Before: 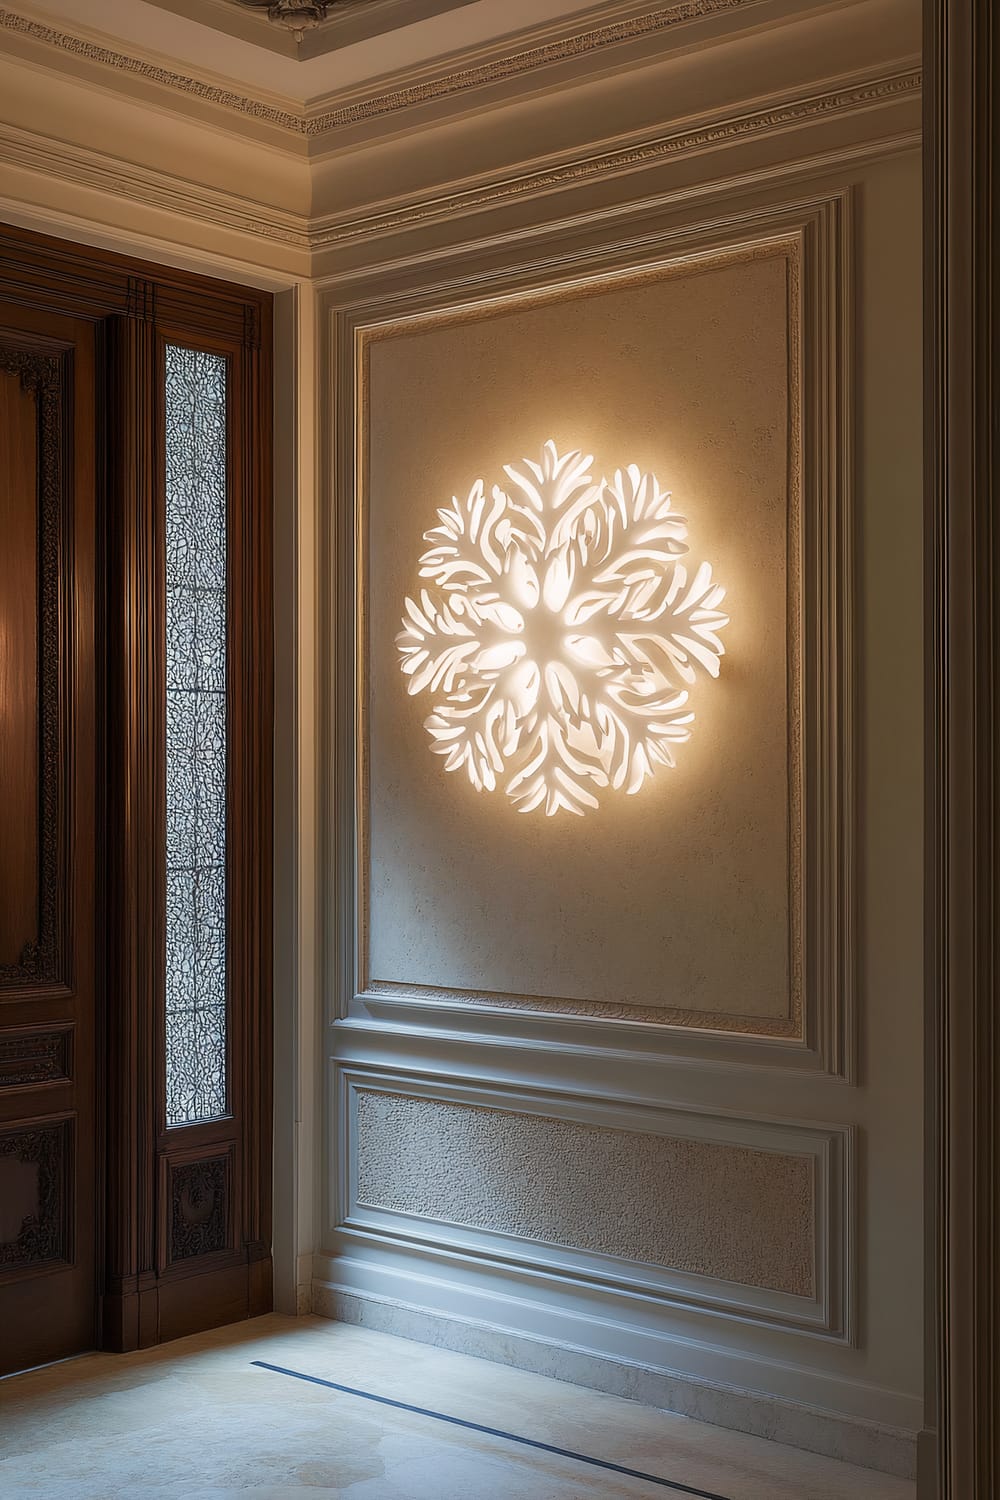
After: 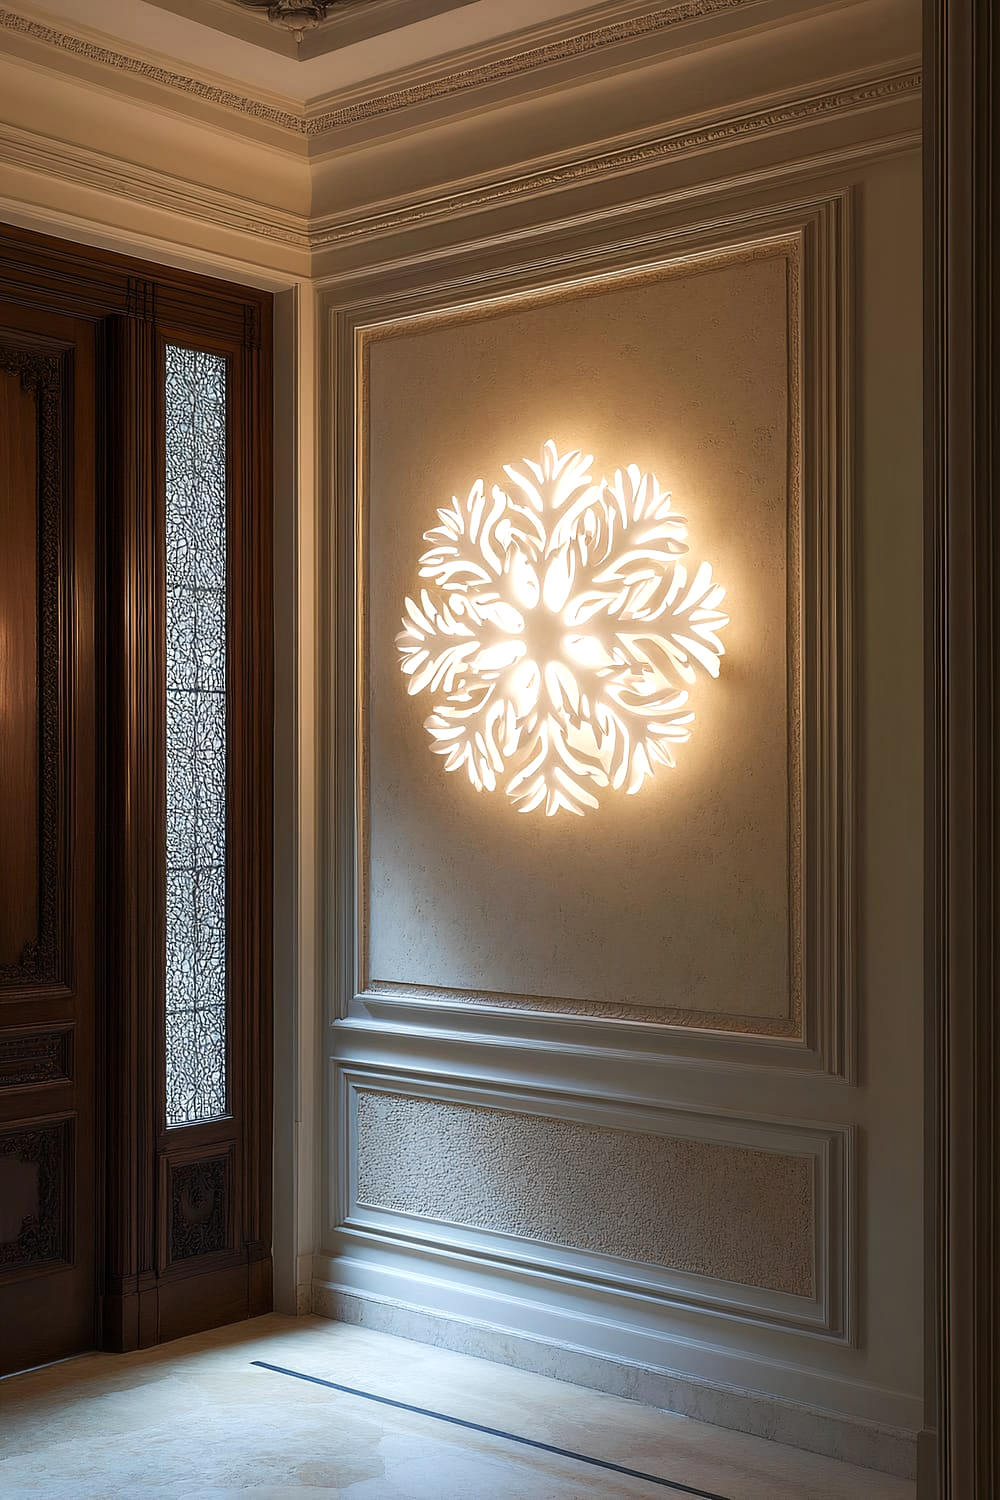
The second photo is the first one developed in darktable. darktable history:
tone equalizer: -8 EV -0.421 EV, -7 EV -0.377 EV, -6 EV -0.367 EV, -5 EV -0.198 EV, -3 EV 0.246 EV, -2 EV 0.332 EV, -1 EV 0.407 EV, +0 EV 0.388 EV, edges refinement/feathering 500, mask exposure compensation -1.57 EV, preserve details guided filter
sharpen: radius 5.3, amount 0.309, threshold 26.799
